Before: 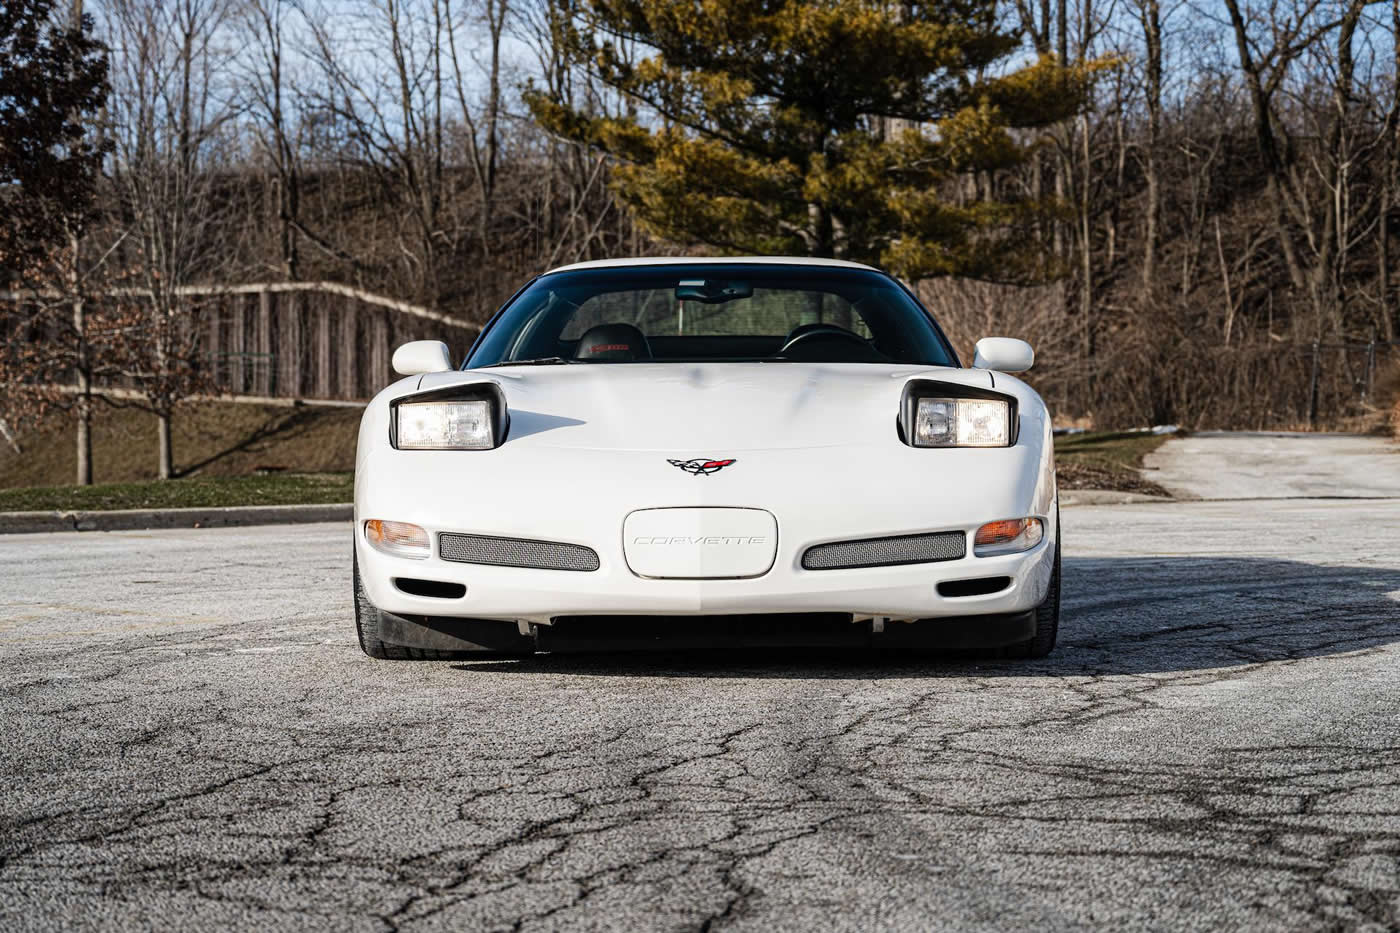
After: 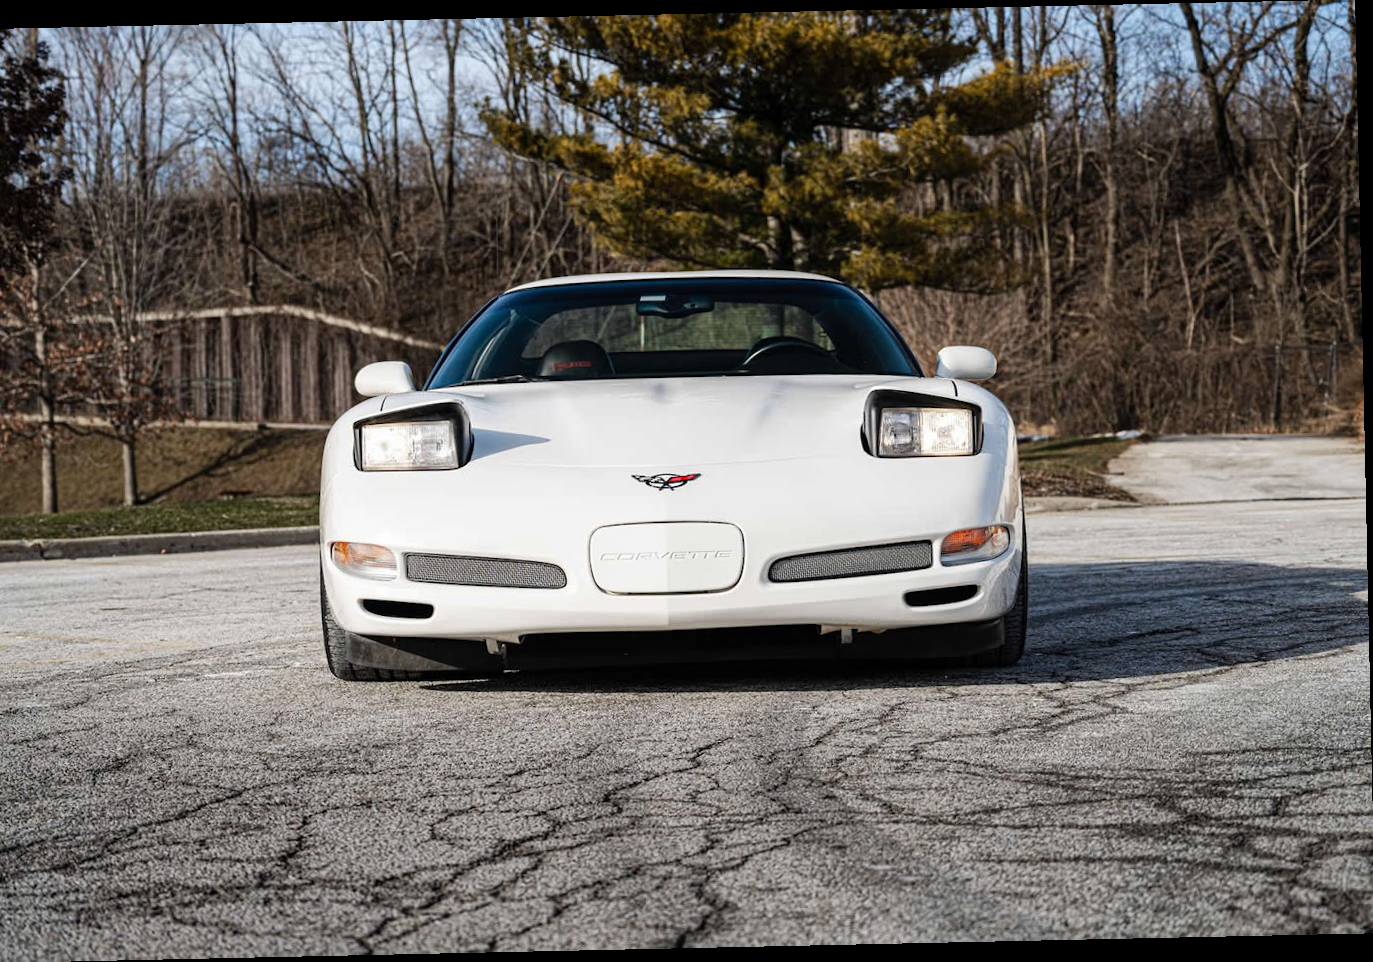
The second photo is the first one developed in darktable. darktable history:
rotate and perspective: rotation -1.24°, automatic cropping off
crop and rotate: left 3.238%
